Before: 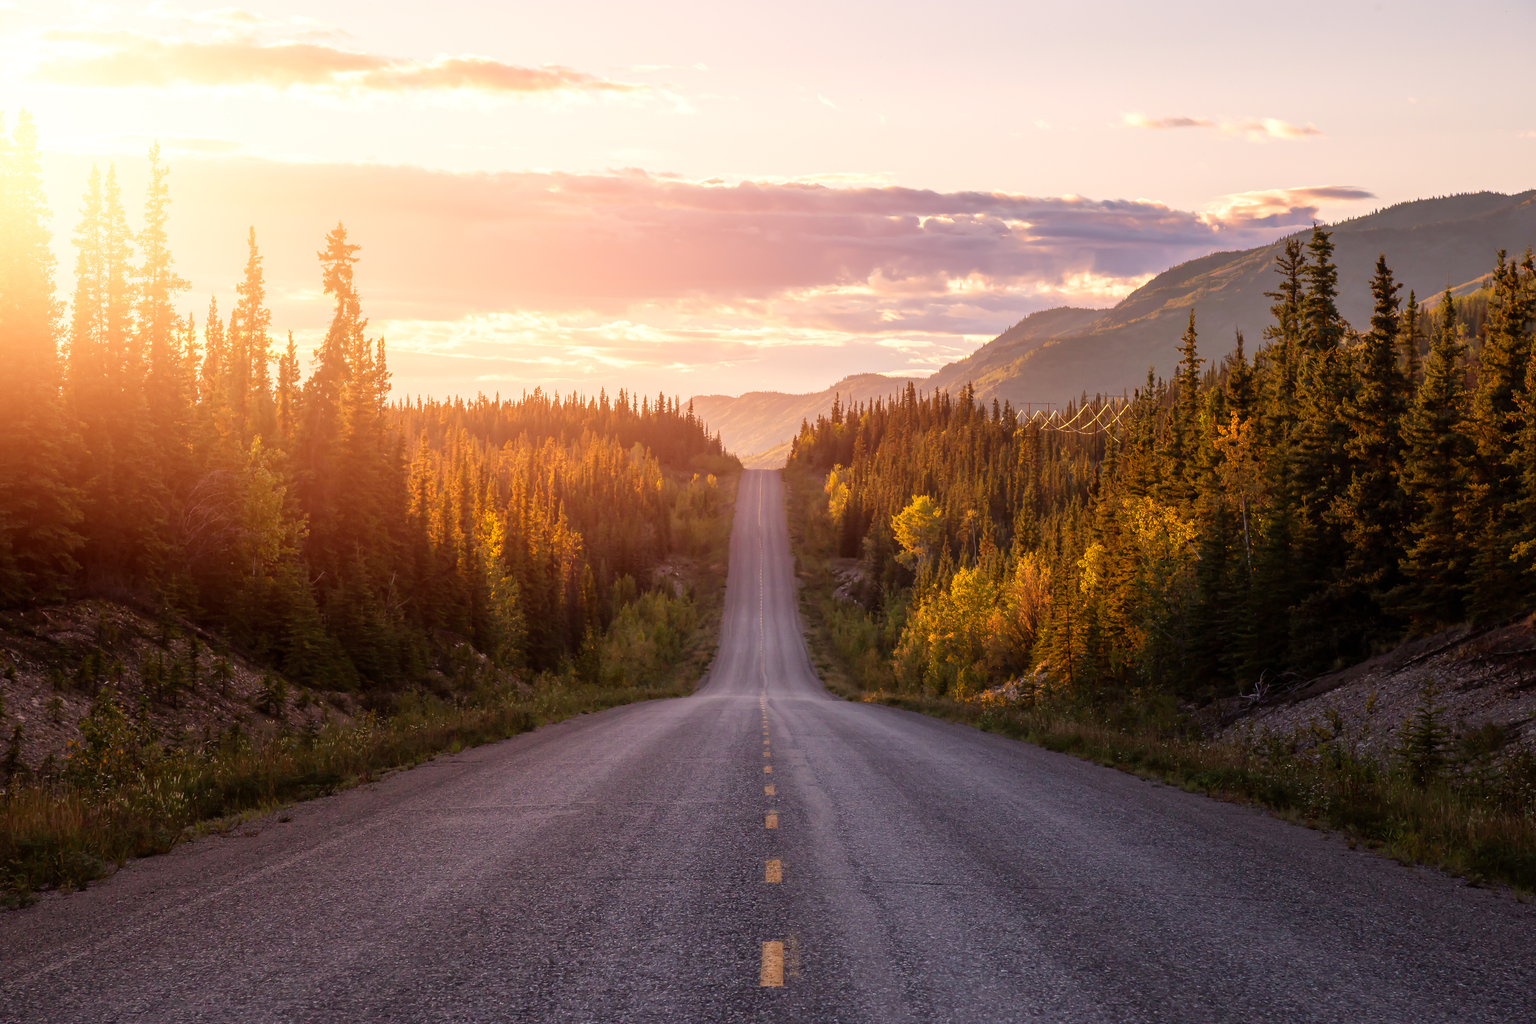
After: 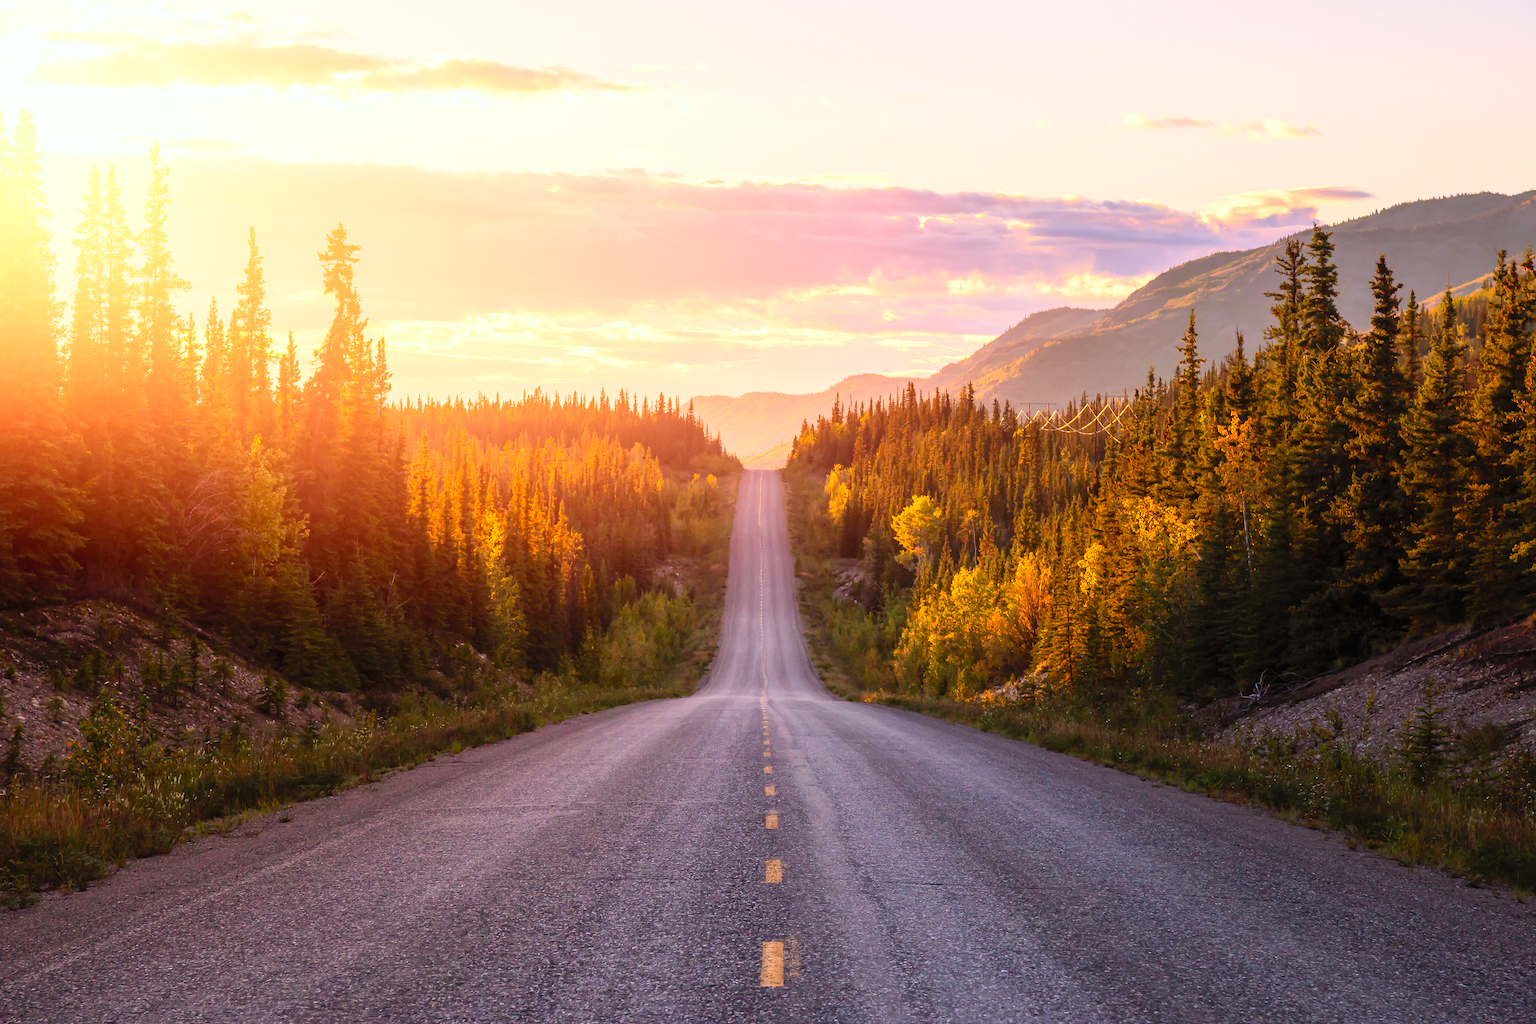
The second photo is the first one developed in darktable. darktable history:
contrast brightness saturation: contrast 0.24, brightness 0.26, saturation 0.39
white balance: red 0.986, blue 1.01
